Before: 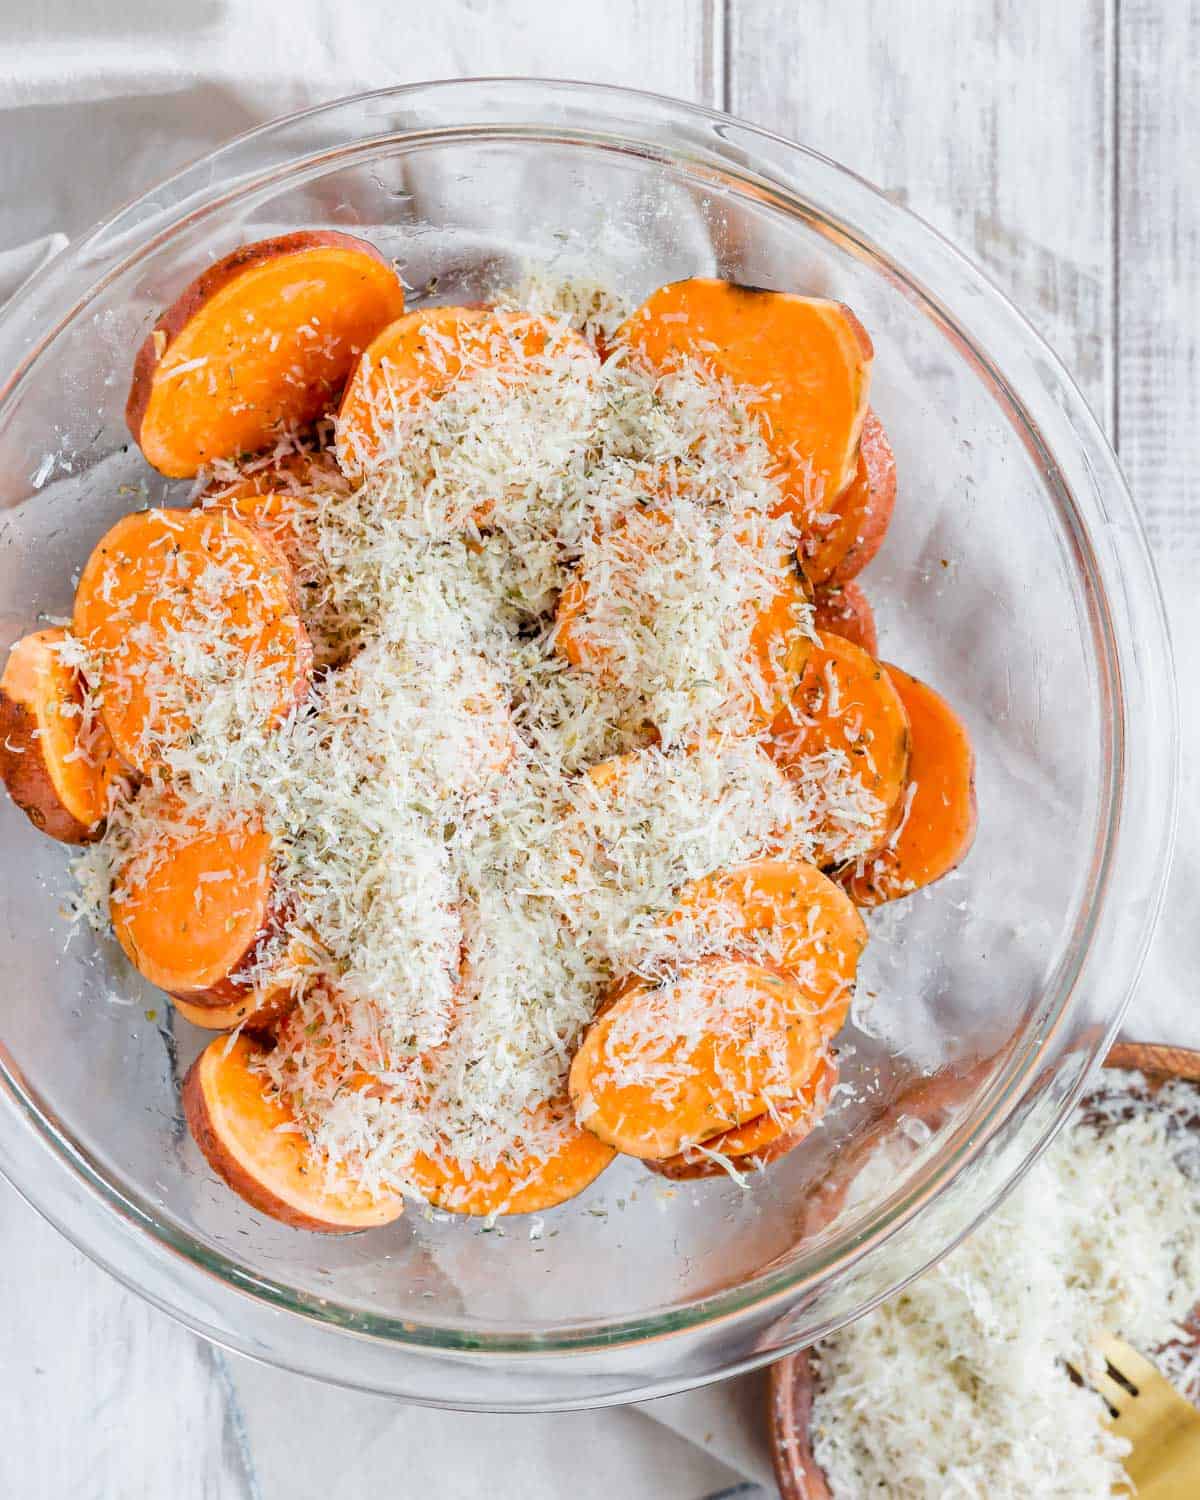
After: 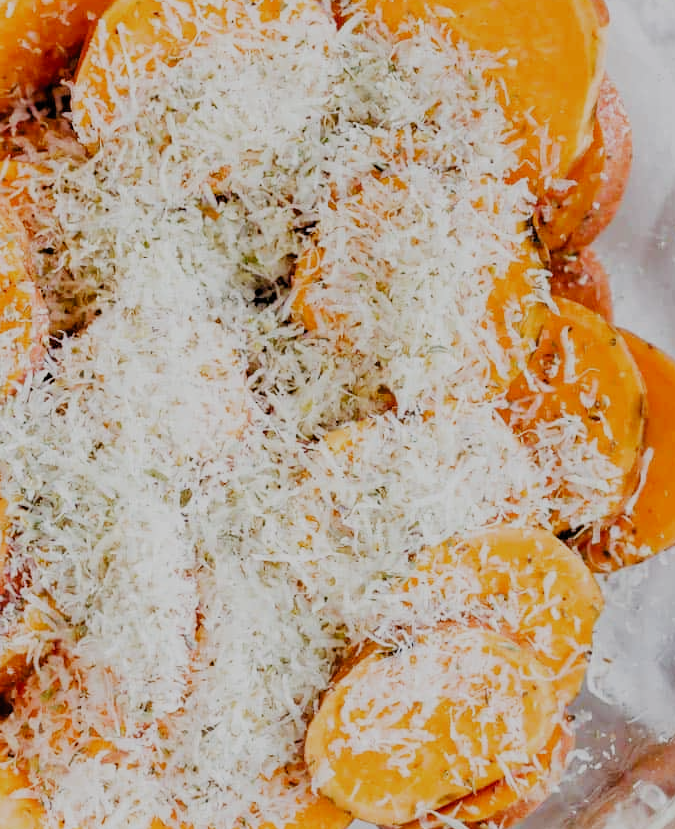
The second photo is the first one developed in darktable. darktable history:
filmic rgb: black relative exposure -7.65 EV, white relative exposure 4.56 EV, threshold 5.97 EV, hardness 3.61, preserve chrominance no, color science v5 (2021), iterations of high-quality reconstruction 0, contrast in shadows safe, contrast in highlights safe, enable highlight reconstruction true
crop and rotate: left 22.004%, top 22.276%, right 21.735%, bottom 22.391%
